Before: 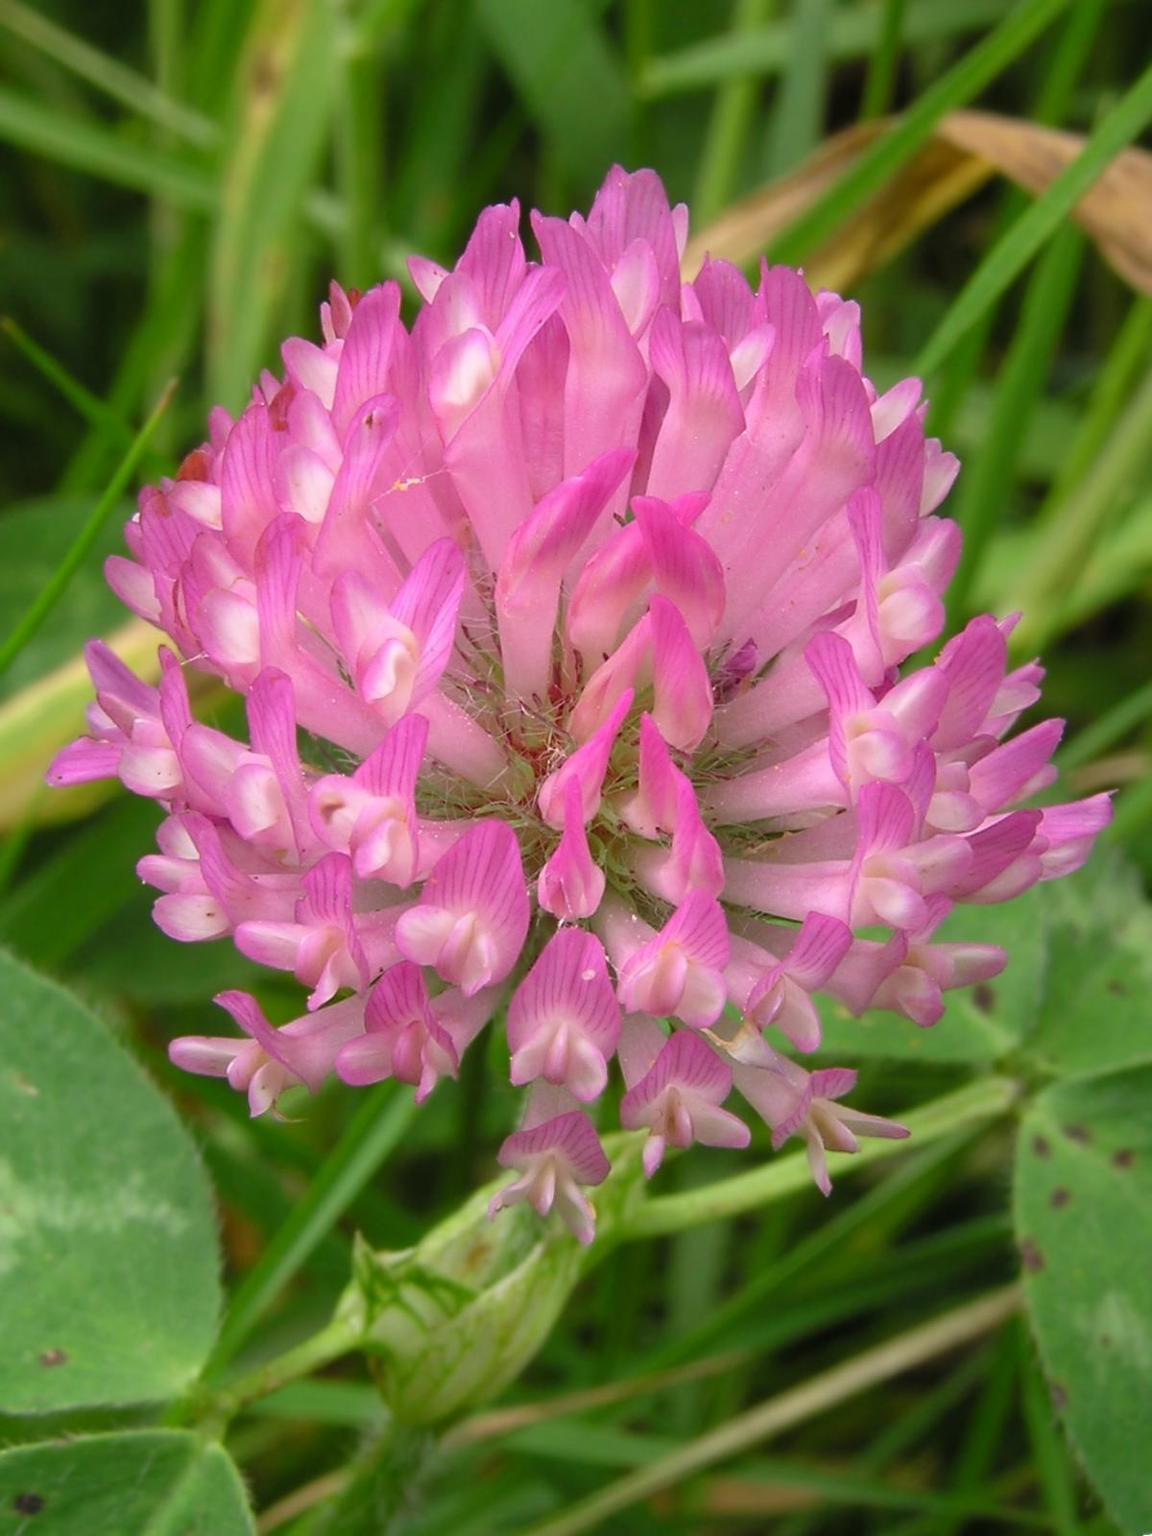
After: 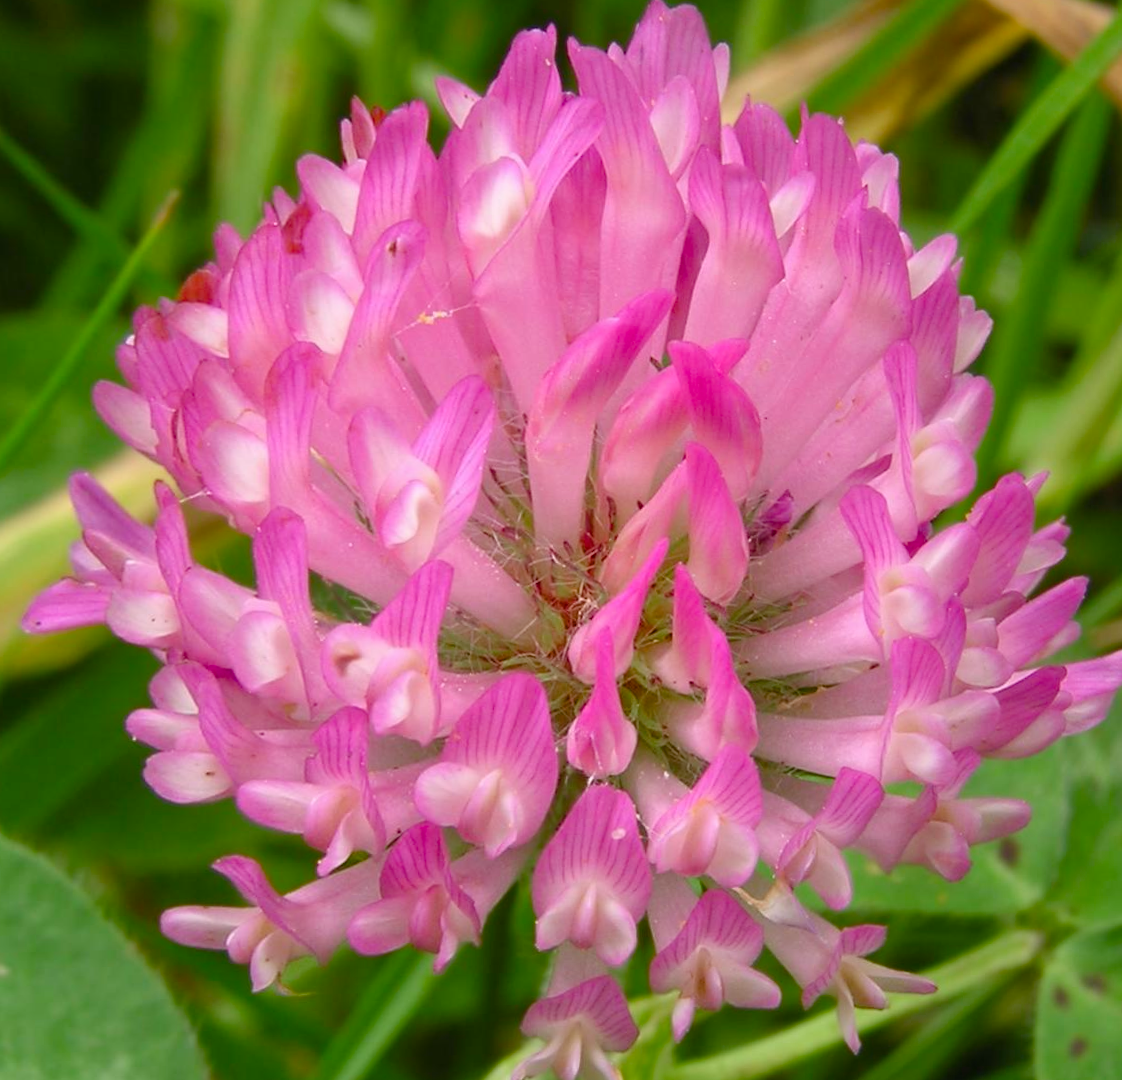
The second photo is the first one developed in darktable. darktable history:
crop: left 2.737%, top 7.287%, right 3.421%, bottom 20.179%
rotate and perspective: rotation 0.679°, lens shift (horizontal) 0.136, crop left 0.009, crop right 0.991, crop top 0.078, crop bottom 0.95
color balance rgb: perceptual saturation grading › global saturation 20%, perceptual saturation grading › highlights -25%, perceptual saturation grading › shadows 25%
